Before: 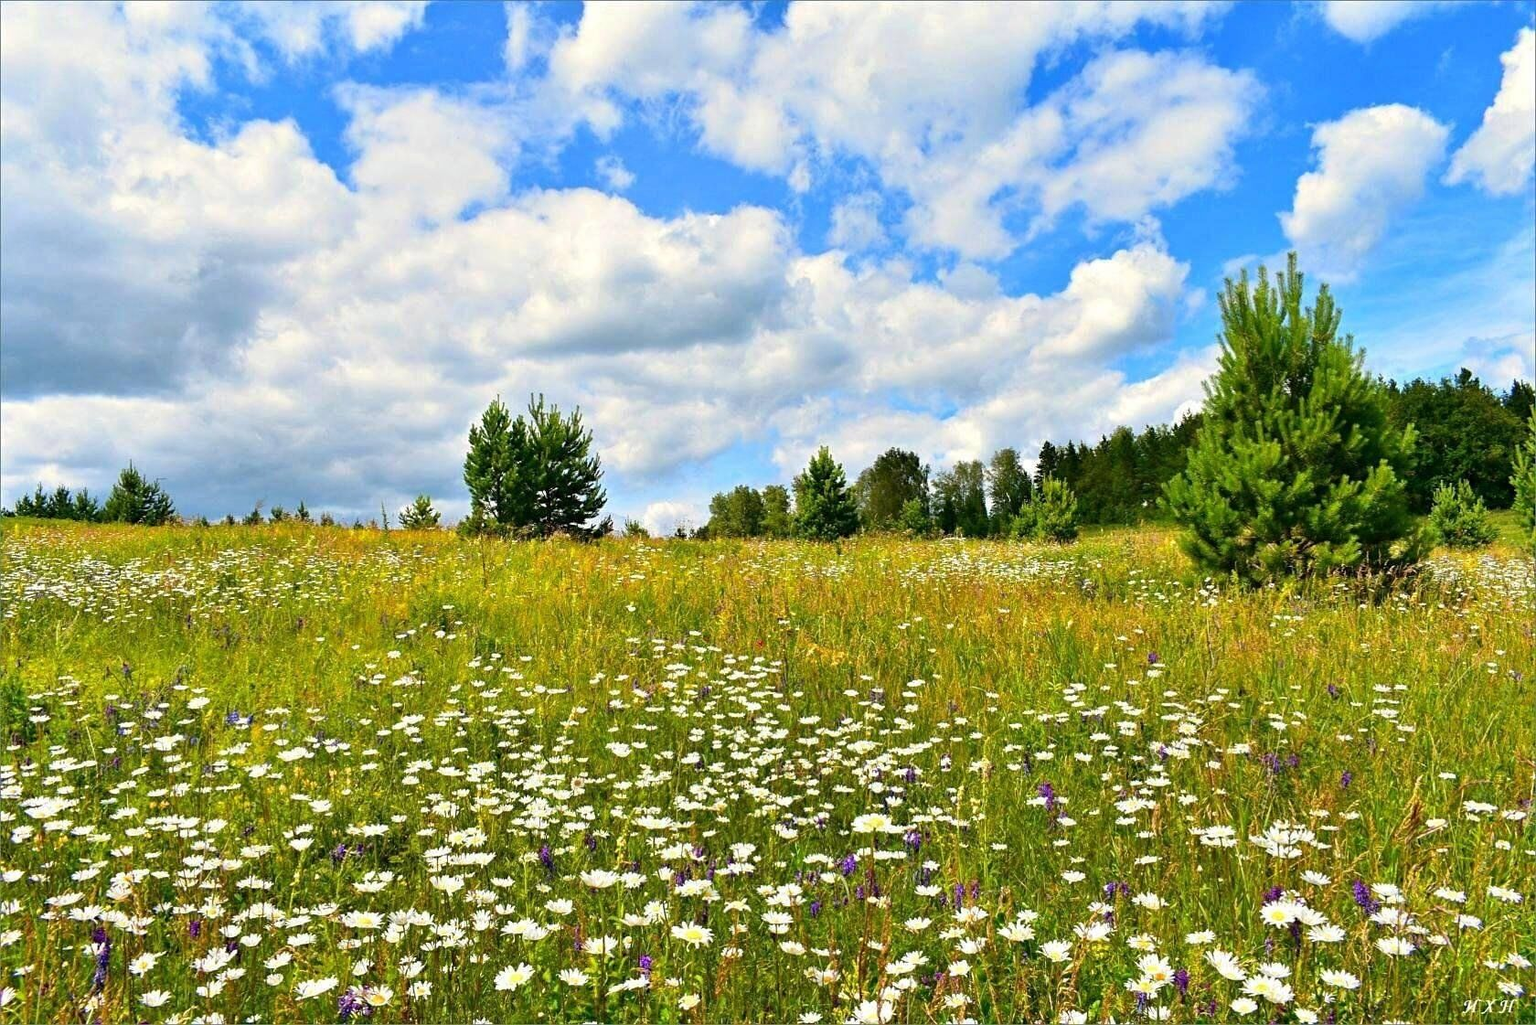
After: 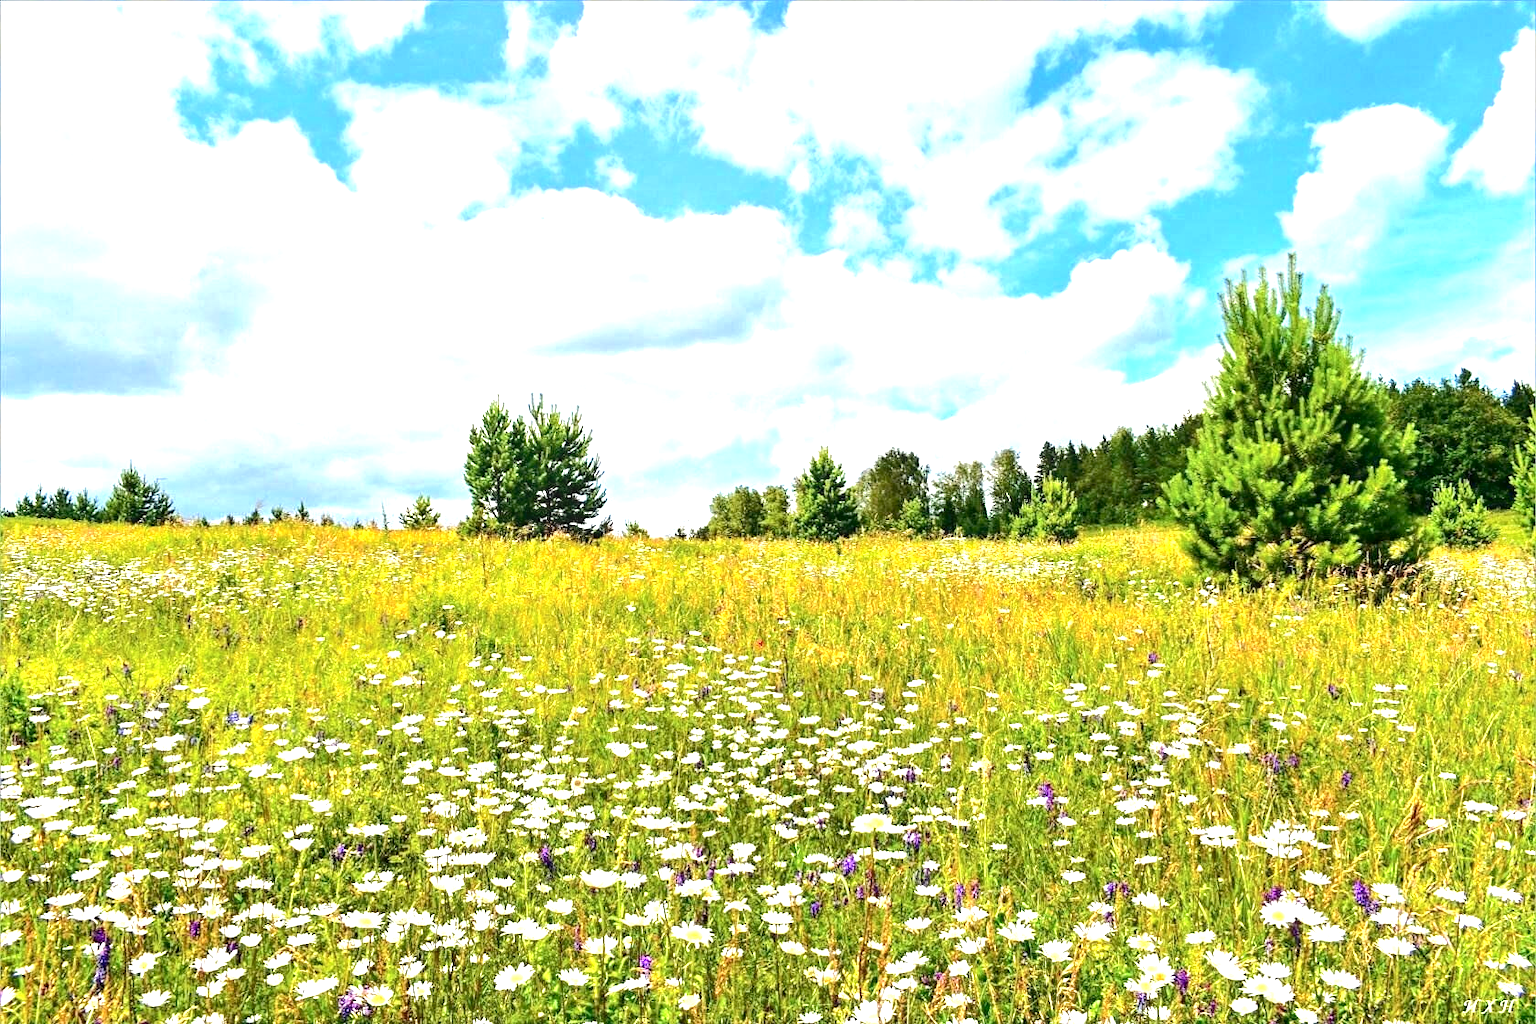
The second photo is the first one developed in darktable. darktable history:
exposure: black level correction 0.001, exposure 1.116 EV, compensate exposure bias true, compensate highlight preservation false
local contrast: on, module defaults
tone curve: curves: ch0 [(0, 0) (0.003, 0.005) (0.011, 0.011) (0.025, 0.022) (0.044, 0.035) (0.069, 0.051) (0.1, 0.073) (0.136, 0.106) (0.177, 0.147) (0.224, 0.195) (0.277, 0.253) (0.335, 0.315) (0.399, 0.388) (0.468, 0.488) (0.543, 0.586) (0.623, 0.685) (0.709, 0.764) (0.801, 0.838) (0.898, 0.908) (1, 1)], color space Lab, independent channels
